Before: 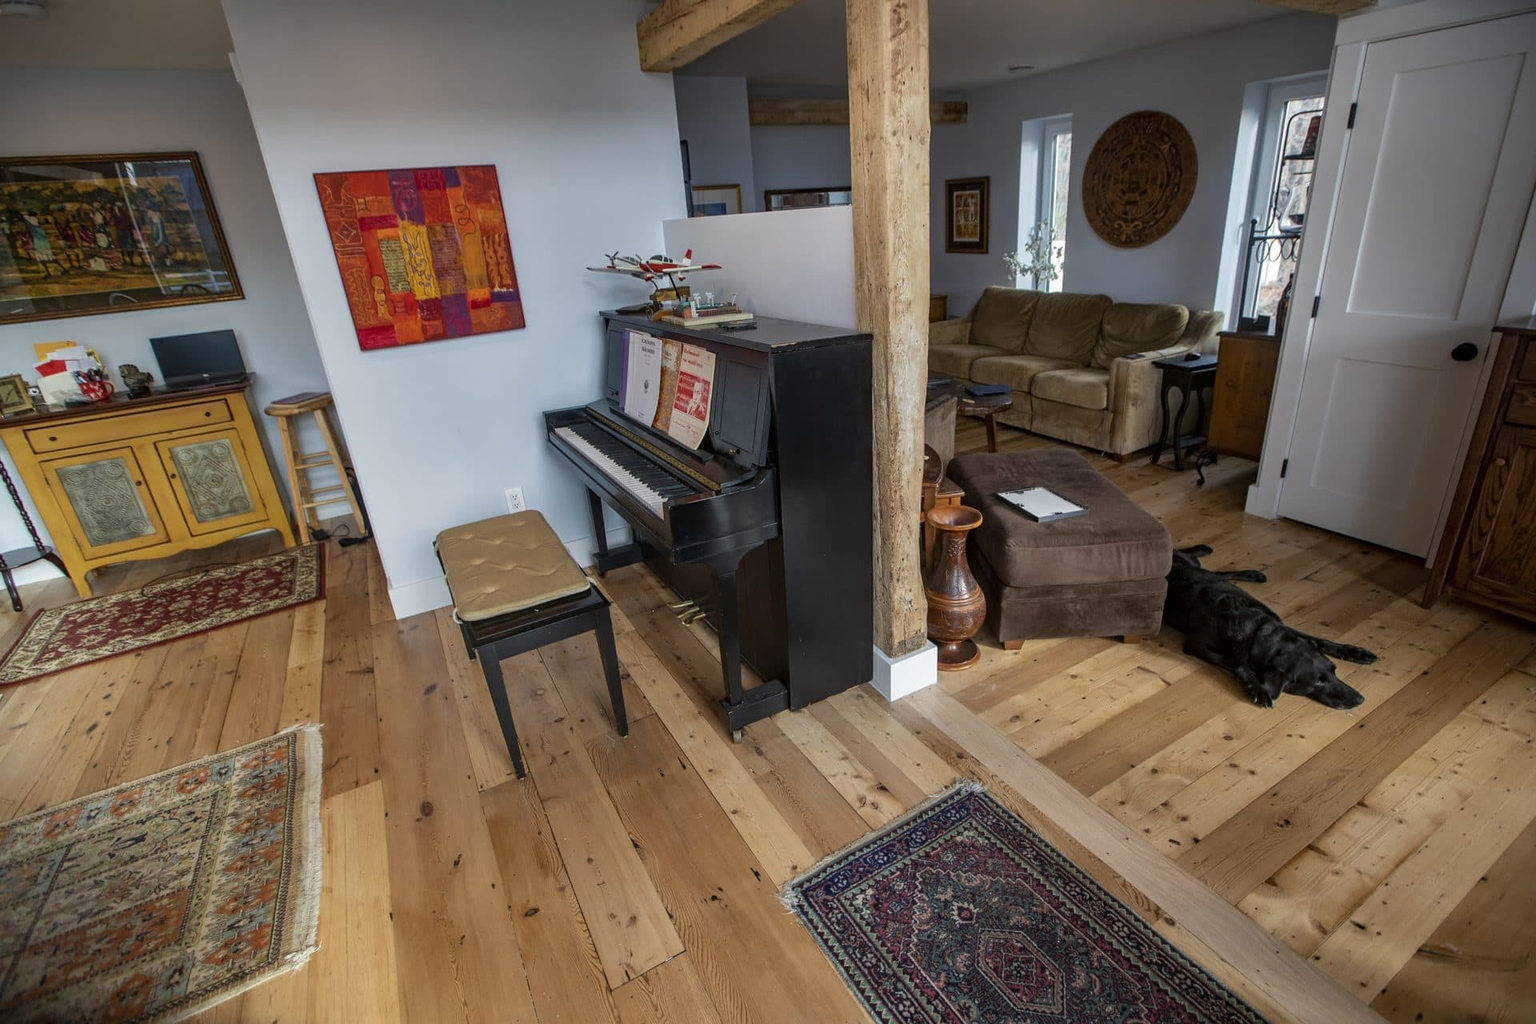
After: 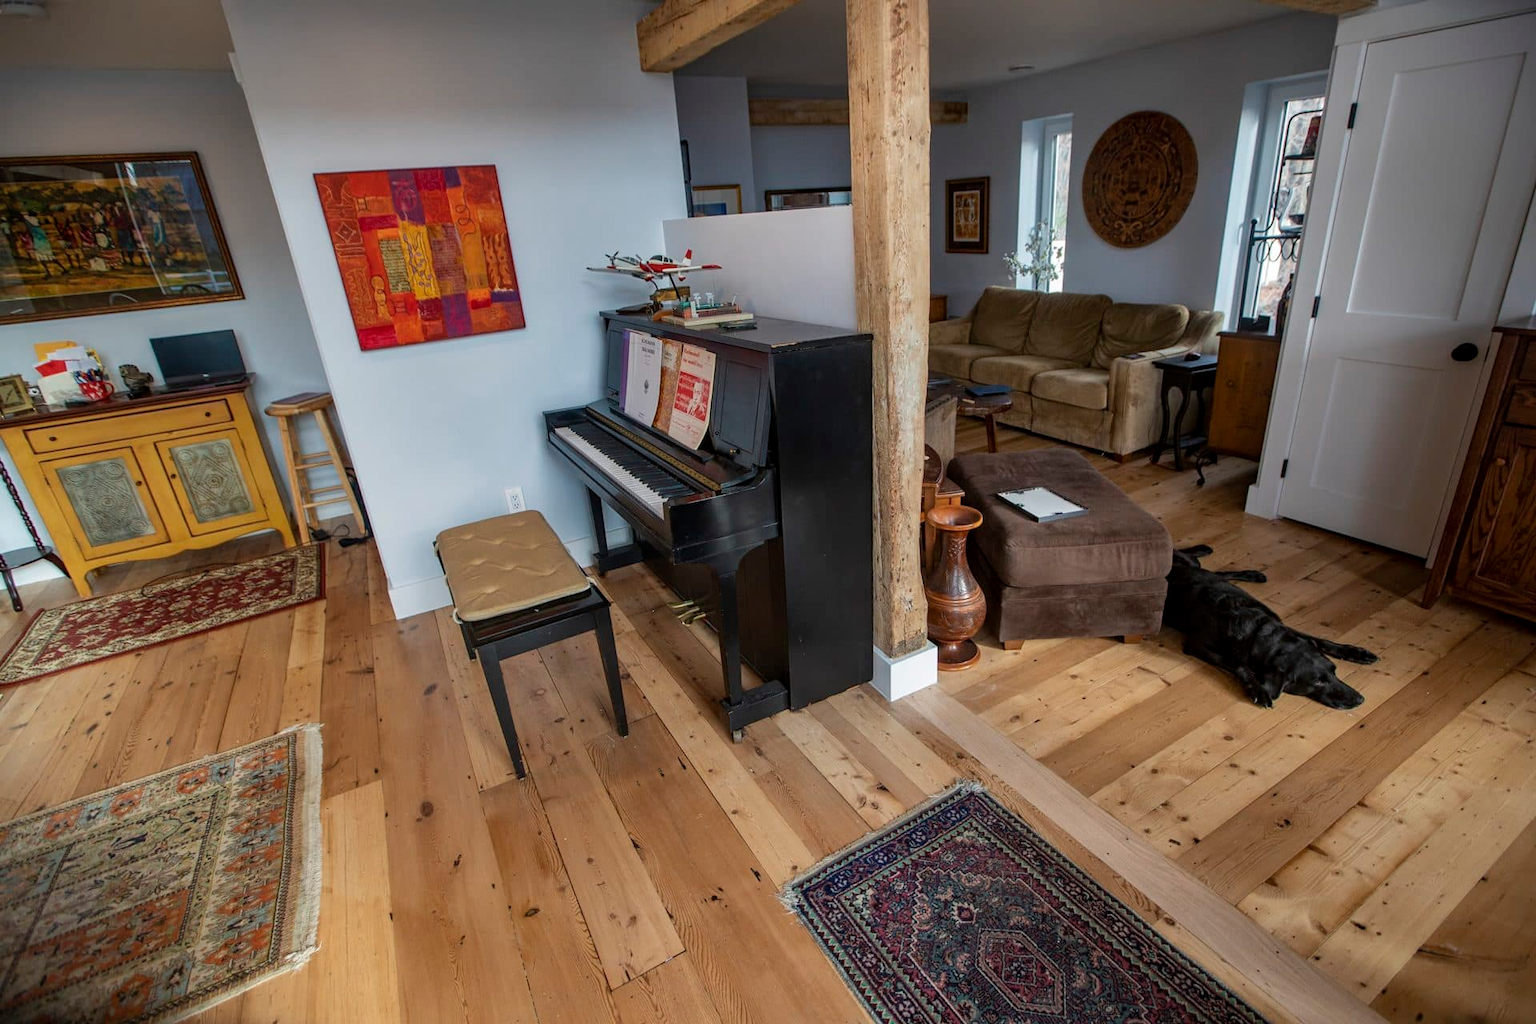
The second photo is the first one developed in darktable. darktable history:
tone equalizer: mask exposure compensation -0.502 EV
